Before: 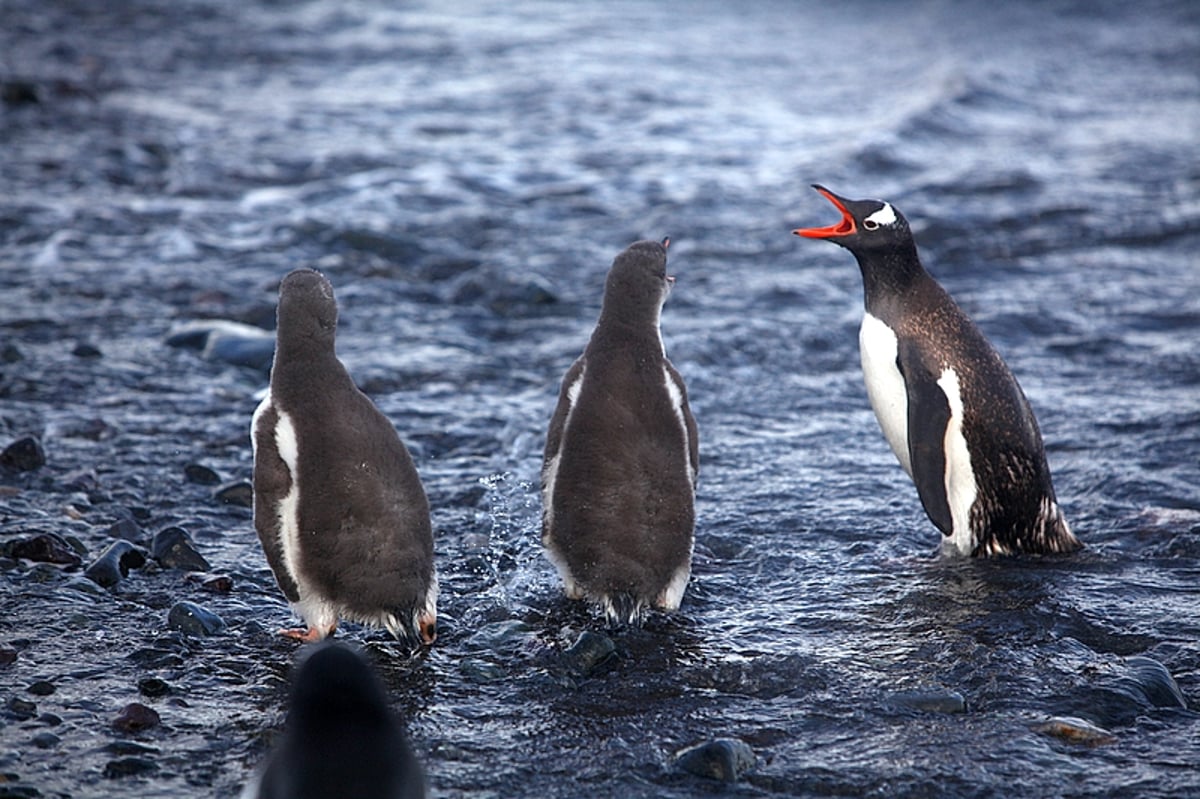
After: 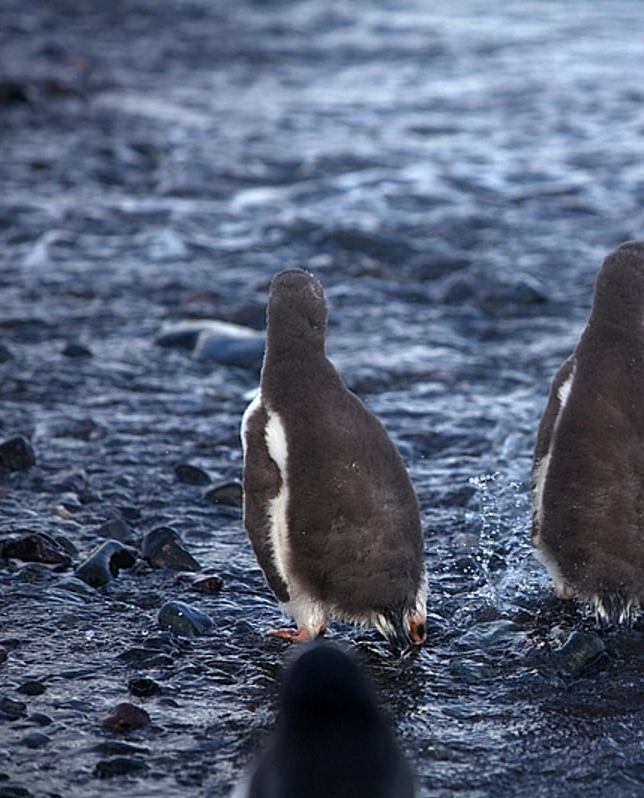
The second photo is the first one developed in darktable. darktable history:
crop: left 0.891%, right 45.414%, bottom 0.088%
contrast brightness saturation: contrast 0.044, saturation 0.075
tone curve: curves: ch0 [(0, 0) (0.915, 0.89) (1, 1)], preserve colors none
